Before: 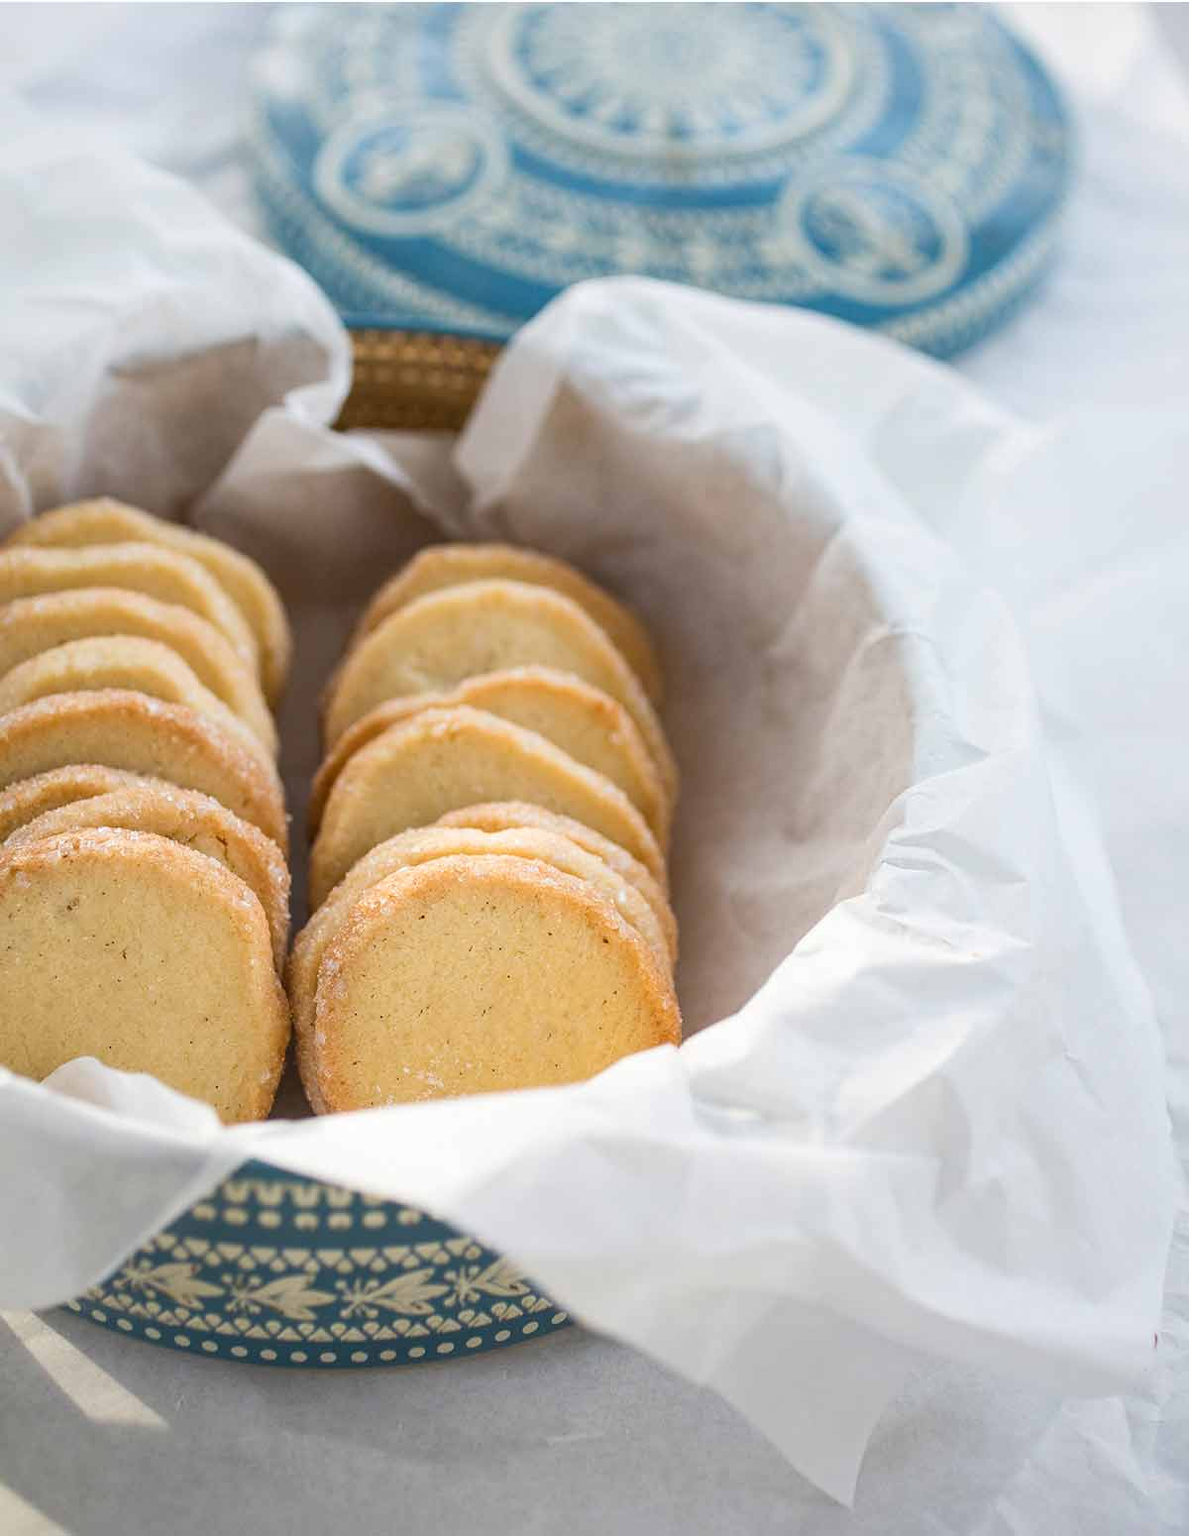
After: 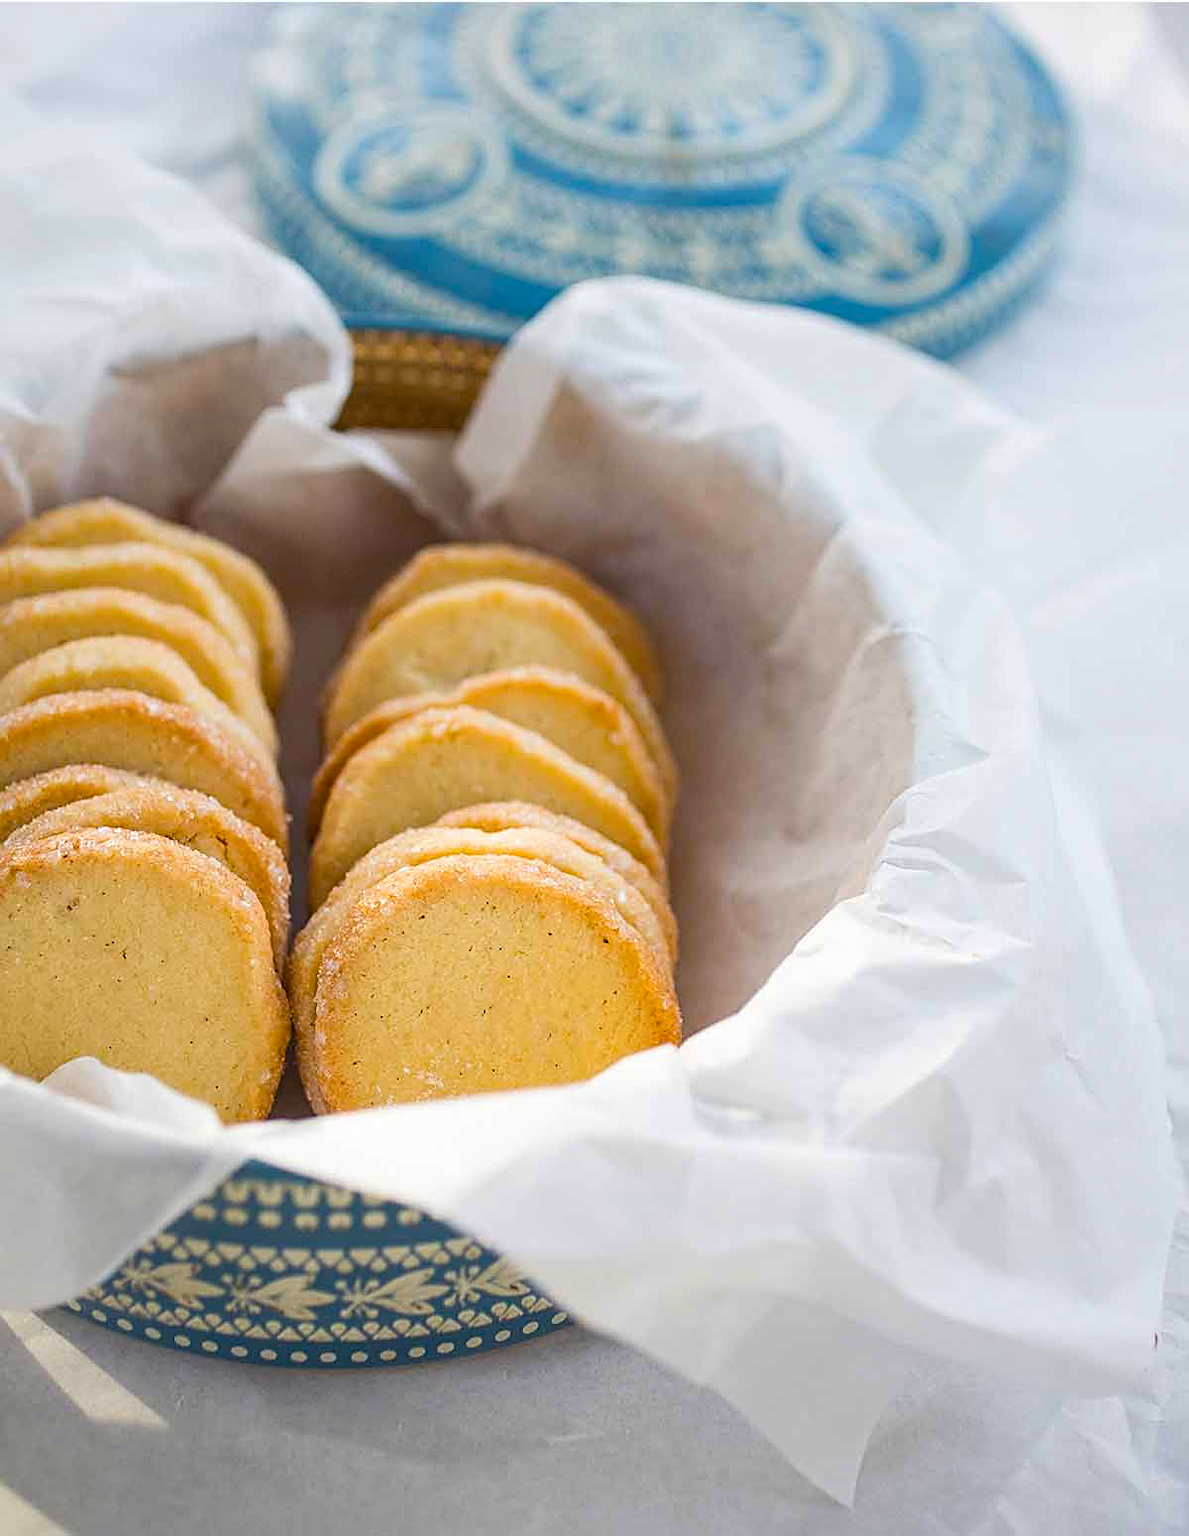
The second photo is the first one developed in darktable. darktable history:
sharpen: on, module defaults
color balance rgb: shadows lift › chroma 3.243%, shadows lift › hue 278.81°, perceptual saturation grading › global saturation 25.203%
